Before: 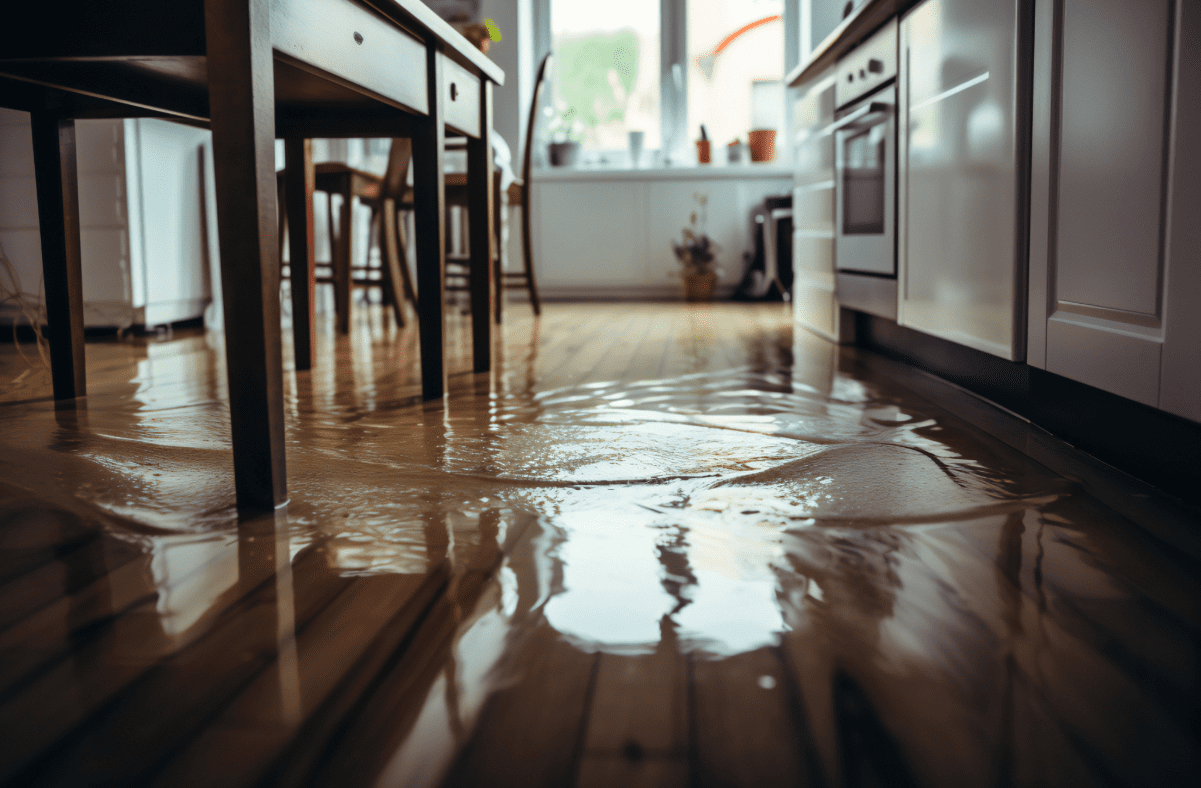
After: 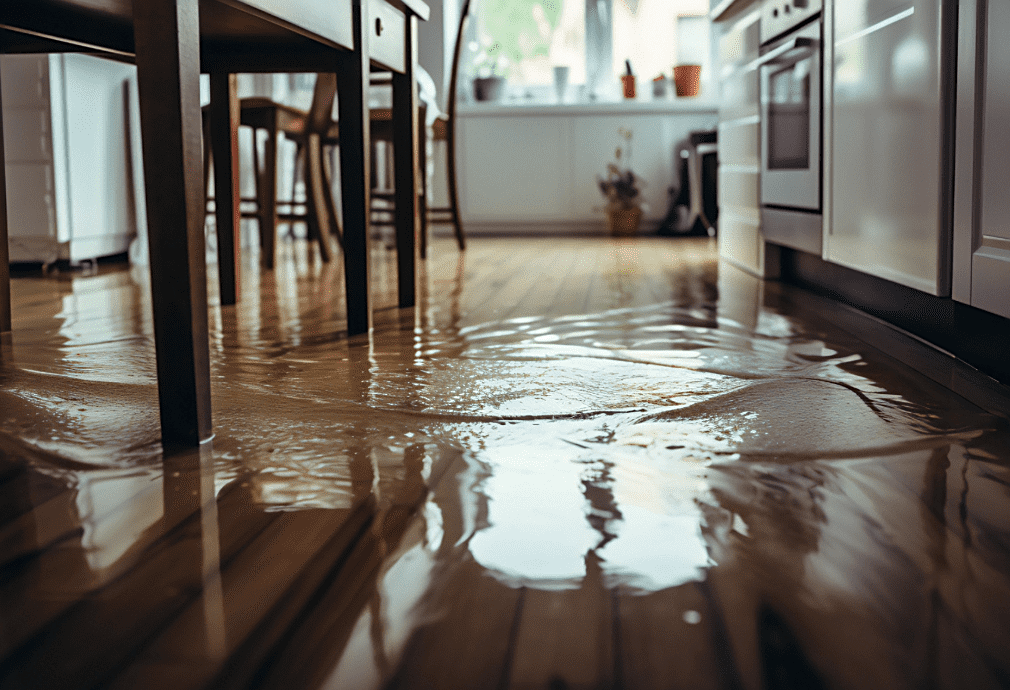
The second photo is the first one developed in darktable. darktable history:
sharpen: on, module defaults
crop: left 6.306%, top 8.339%, right 9.535%, bottom 3.981%
